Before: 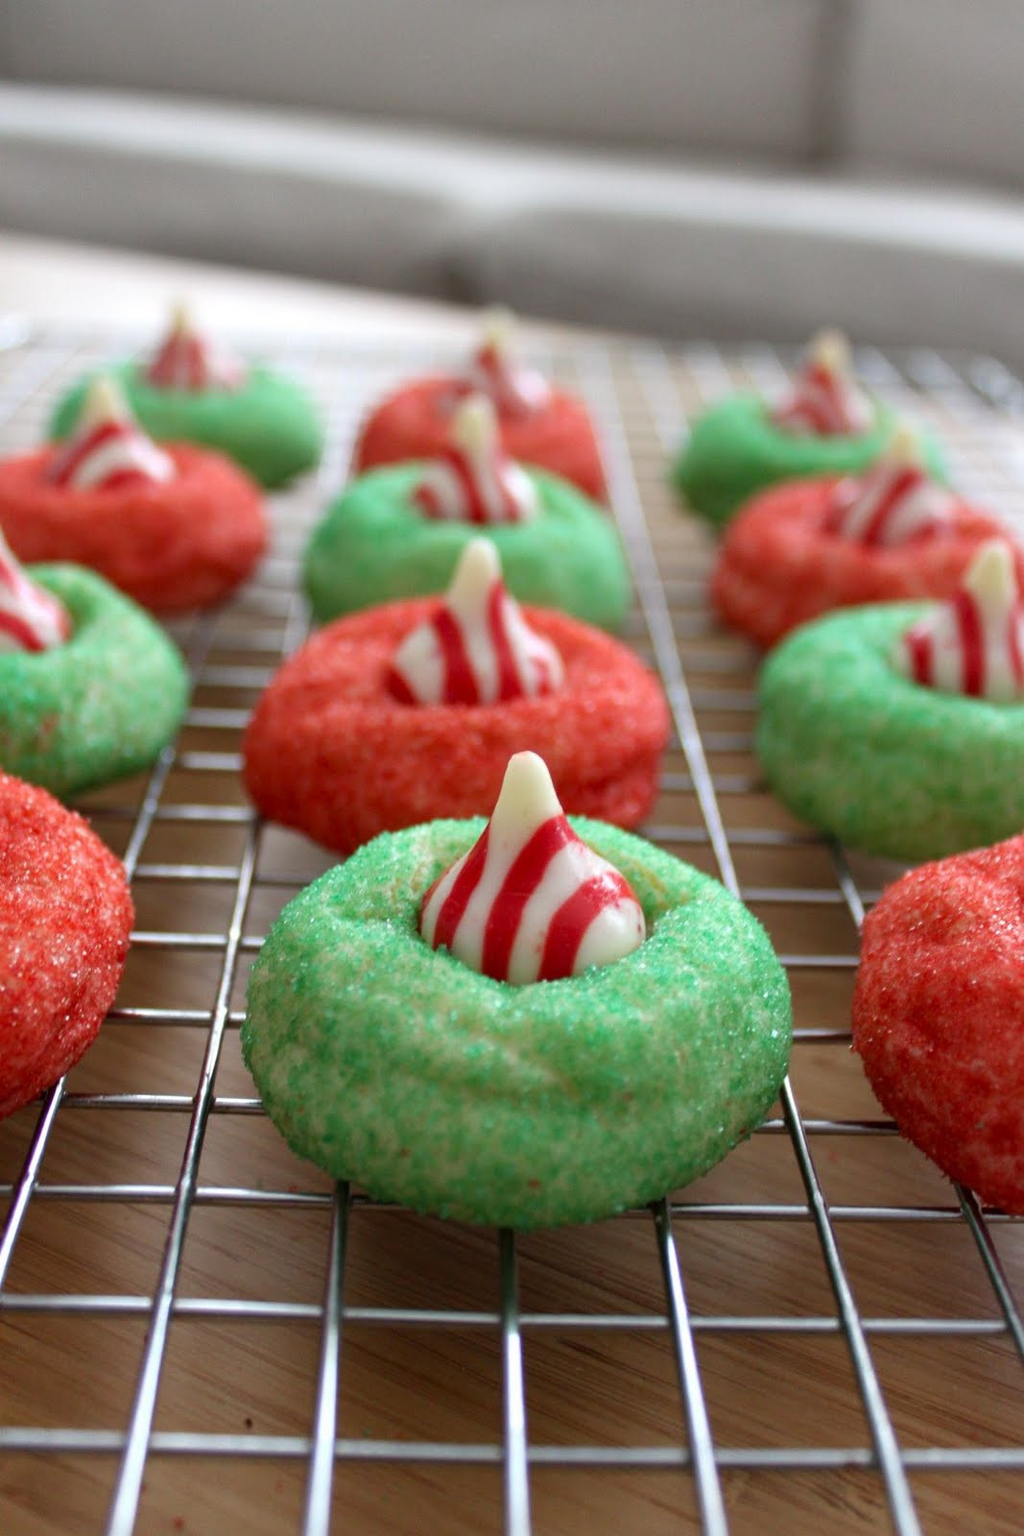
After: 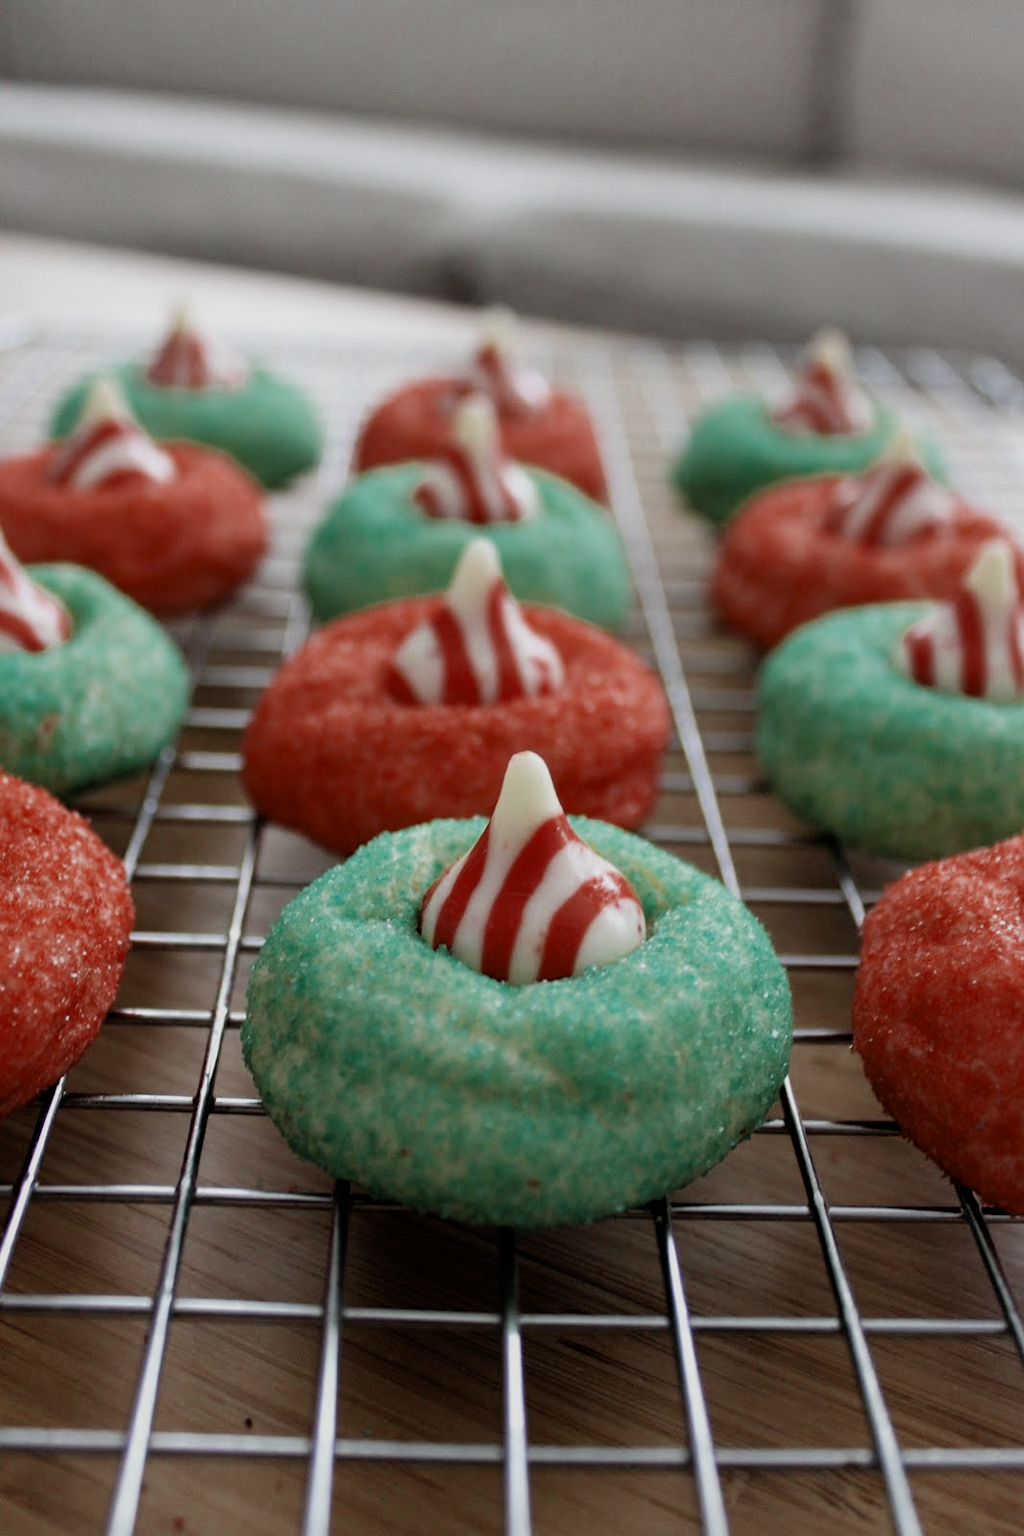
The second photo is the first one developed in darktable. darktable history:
contrast brightness saturation: contrast 0.011, saturation -0.047
filmic rgb: black relative exposure -5.07 EV, white relative exposure 3.54 EV, hardness 3.16, contrast 1.496, highlights saturation mix -48.94%
tone equalizer: -8 EV 0.263 EV, -7 EV 0.444 EV, -6 EV 0.389 EV, -5 EV 0.226 EV, -3 EV -0.242 EV, -2 EV -0.393 EV, -1 EV -0.439 EV, +0 EV -0.231 EV, edges refinement/feathering 500, mask exposure compensation -1.57 EV, preserve details no
color zones: curves: ch0 [(0, 0.5) (0.125, 0.4) (0.25, 0.5) (0.375, 0.4) (0.5, 0.4) (0.625, 0.35) (0.75, 0.35) (0.875, 0.5)]; ch1 [(0, 0.35) (0.125, 0.45) (0.25, 0.35) (0.375, 0.35) (0.5, 0.35) (0.625, 0.35) (0.75, 0.45) (0.875, 0.35)]; ch2 [(0, 0.6) (0.125, 0.5) (0.25, 0.5) (0.375, 0.6) (0.5, 0.6) (0.625, 0.5) (0.75, 0.5) (0.875, 0.5)]
